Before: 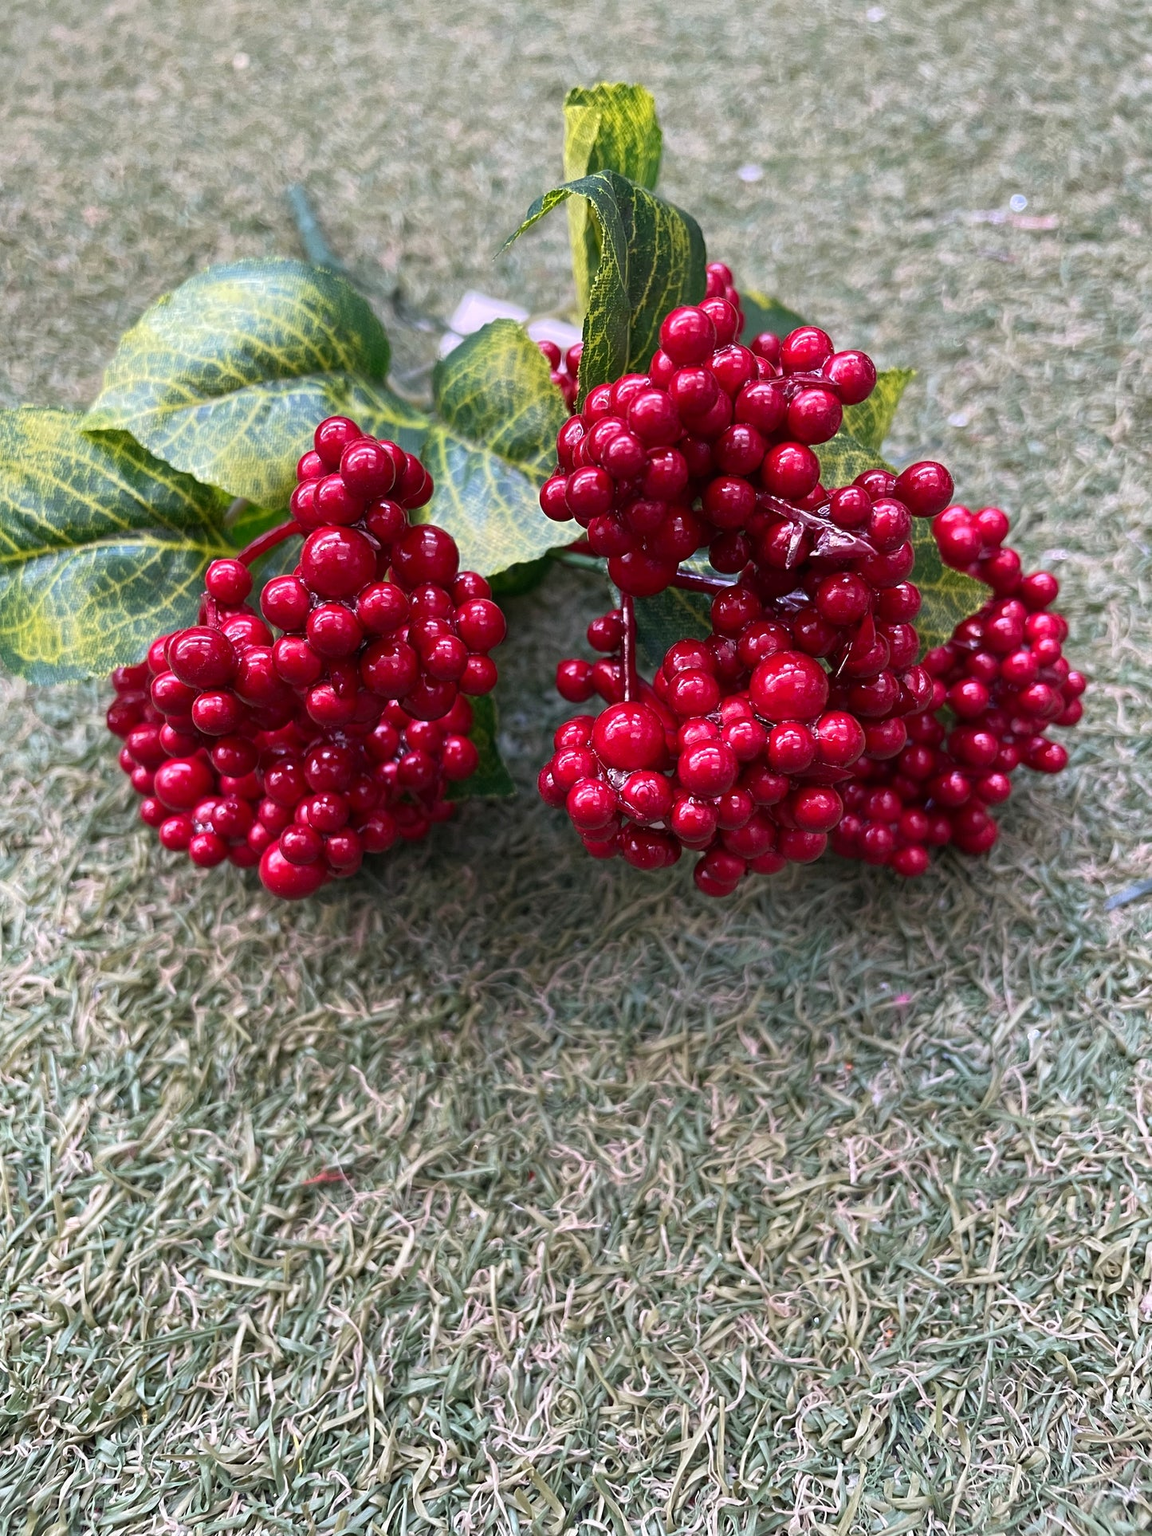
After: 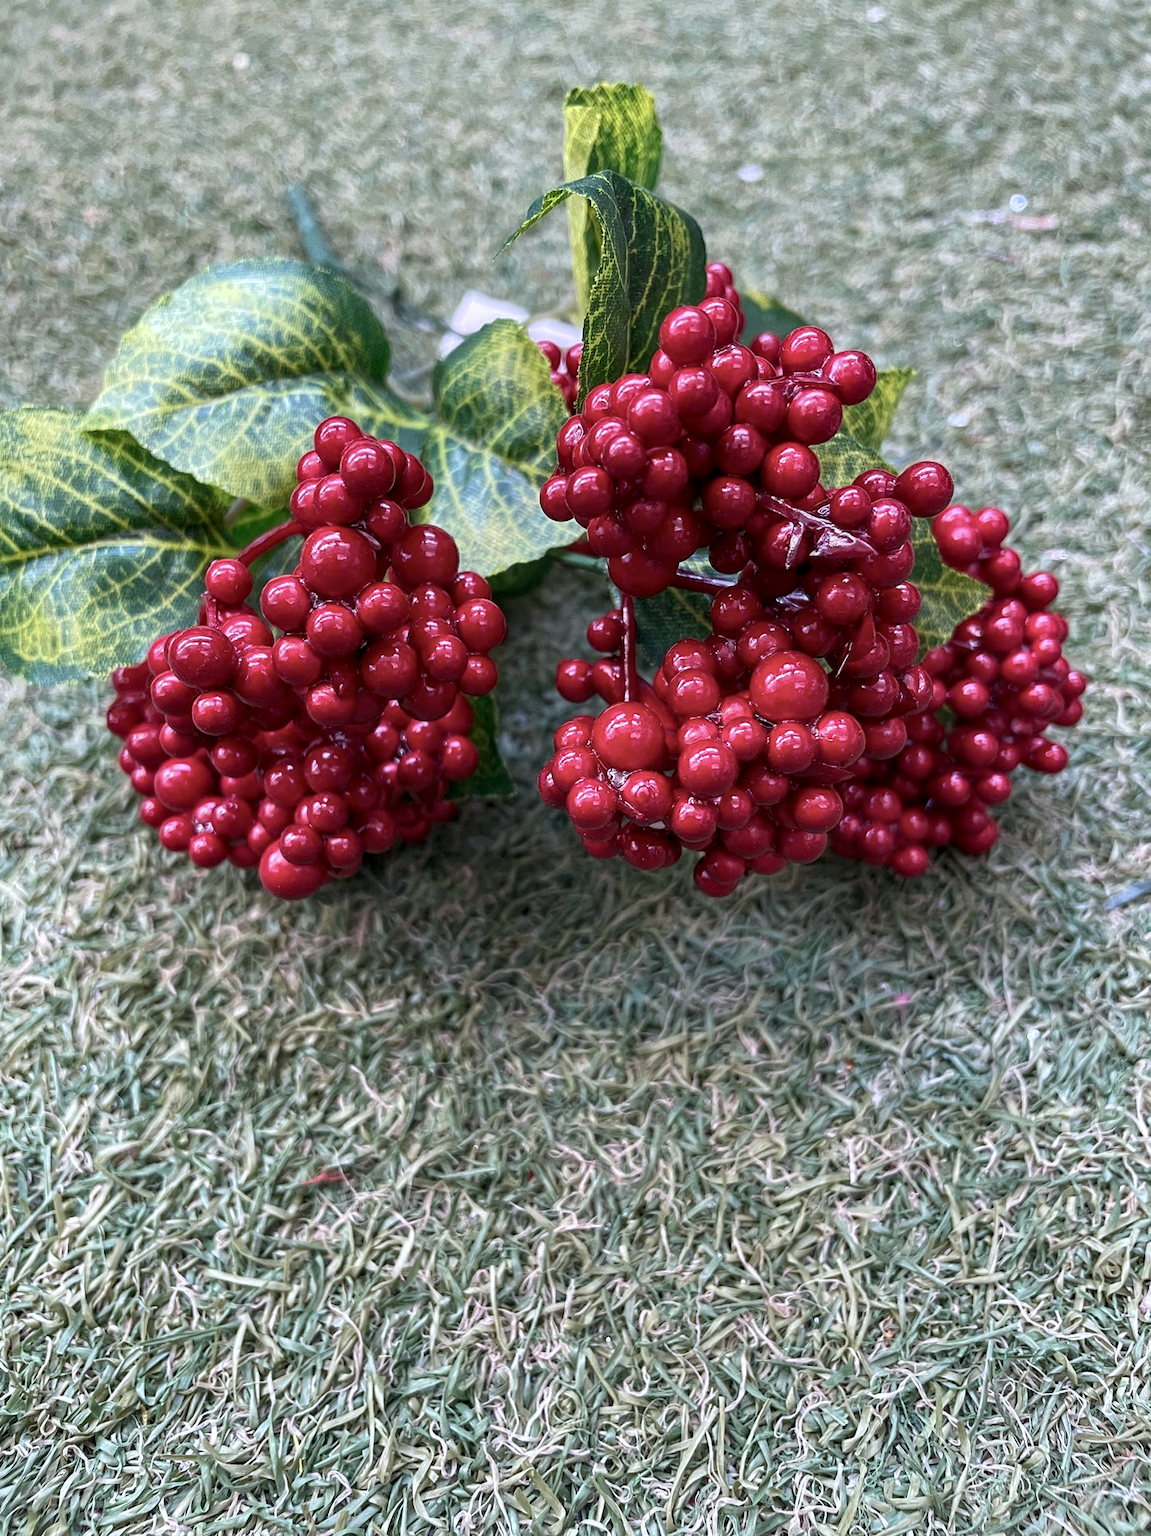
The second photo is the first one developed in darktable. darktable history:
local contrast: on, module defaults
color calibration: illuminant as shot in camera, x 0.359, y 0.363, temperature 4588.88 K, gamut compression 2.97
